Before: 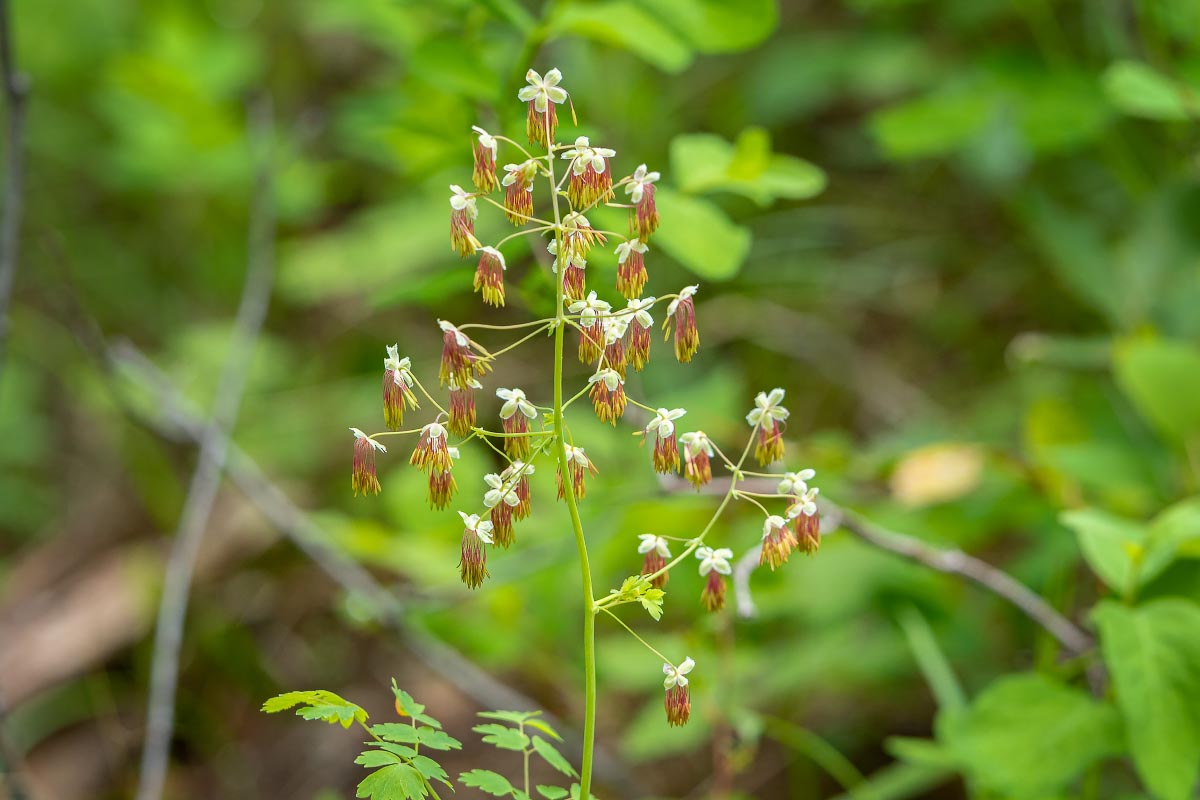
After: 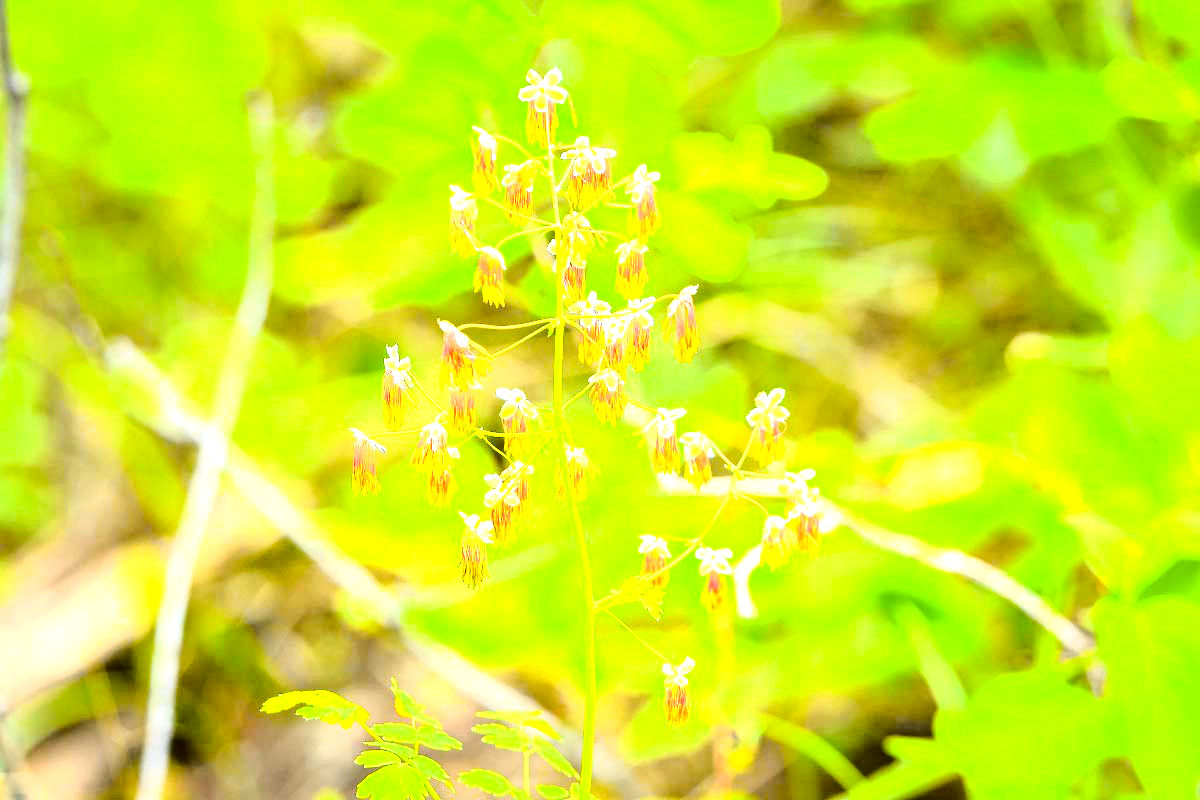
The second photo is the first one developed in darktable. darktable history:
tone equalizer: -8 EV -0.417 EV, -7 EV -0.389 EV, -6 EV -0.333 EV, -5 EV -0.222 EV, -3 EV 0.222 EV, -2 EV 0.333 EV, -1 EV 0.389 EV, +0 EV 0.417 EV, edges refinement/feathering 500, mask exposure compensation -1.57 EV, preserve details no
exposure: exposure 2.04 EV, compensate highlight preservation false
tone curve: curves: ch0 [(0, 0) (0.136, 0.071) (0.346, 0.366) (0.489, 0.573) (0.66, 0.748) (0.858, 0.926) (1, 0.977)]; ch1 [(0, 0) (0.353, 0.344) (0.45, 0.46) (0.498, 0.498) (0.521, 0.512) (0.563, 0.559) (0.592, 0.605) (0.641, 0.673) (1, 1)]; ch2 [(0, 0) (0.333, 0.346) (0.375, 0.375) (0.424, 0.43) (0.476, 0.492) (0.502, 0.502) (0.524, 0.531) (0.579, 0.61) (0.612, 0.644) (0.641, 0.722) (1, 1)], color space Lab, independent channels, preserve colors none
